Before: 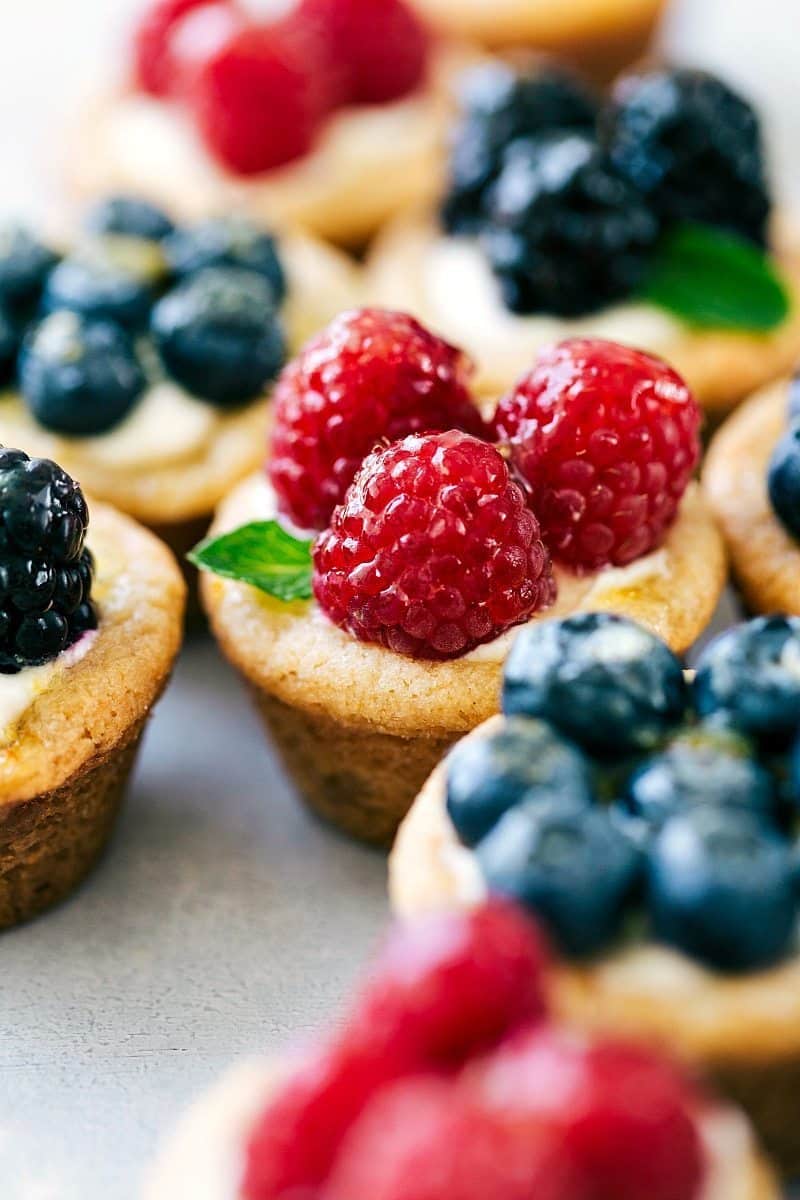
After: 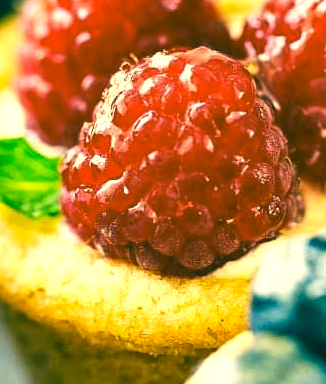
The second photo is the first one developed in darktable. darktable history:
color correction: highlights a* 2.27, highlights b* 33.89, shadows a* -36.33, shadows b* -5.69
exposure: black level correction -0.002, exposure 0.708 EV, compensate exposure bias true, compensate highlight preservation false
crop: left 31.618%, top 31.973%, right 27.566%, bottom 36.003%
